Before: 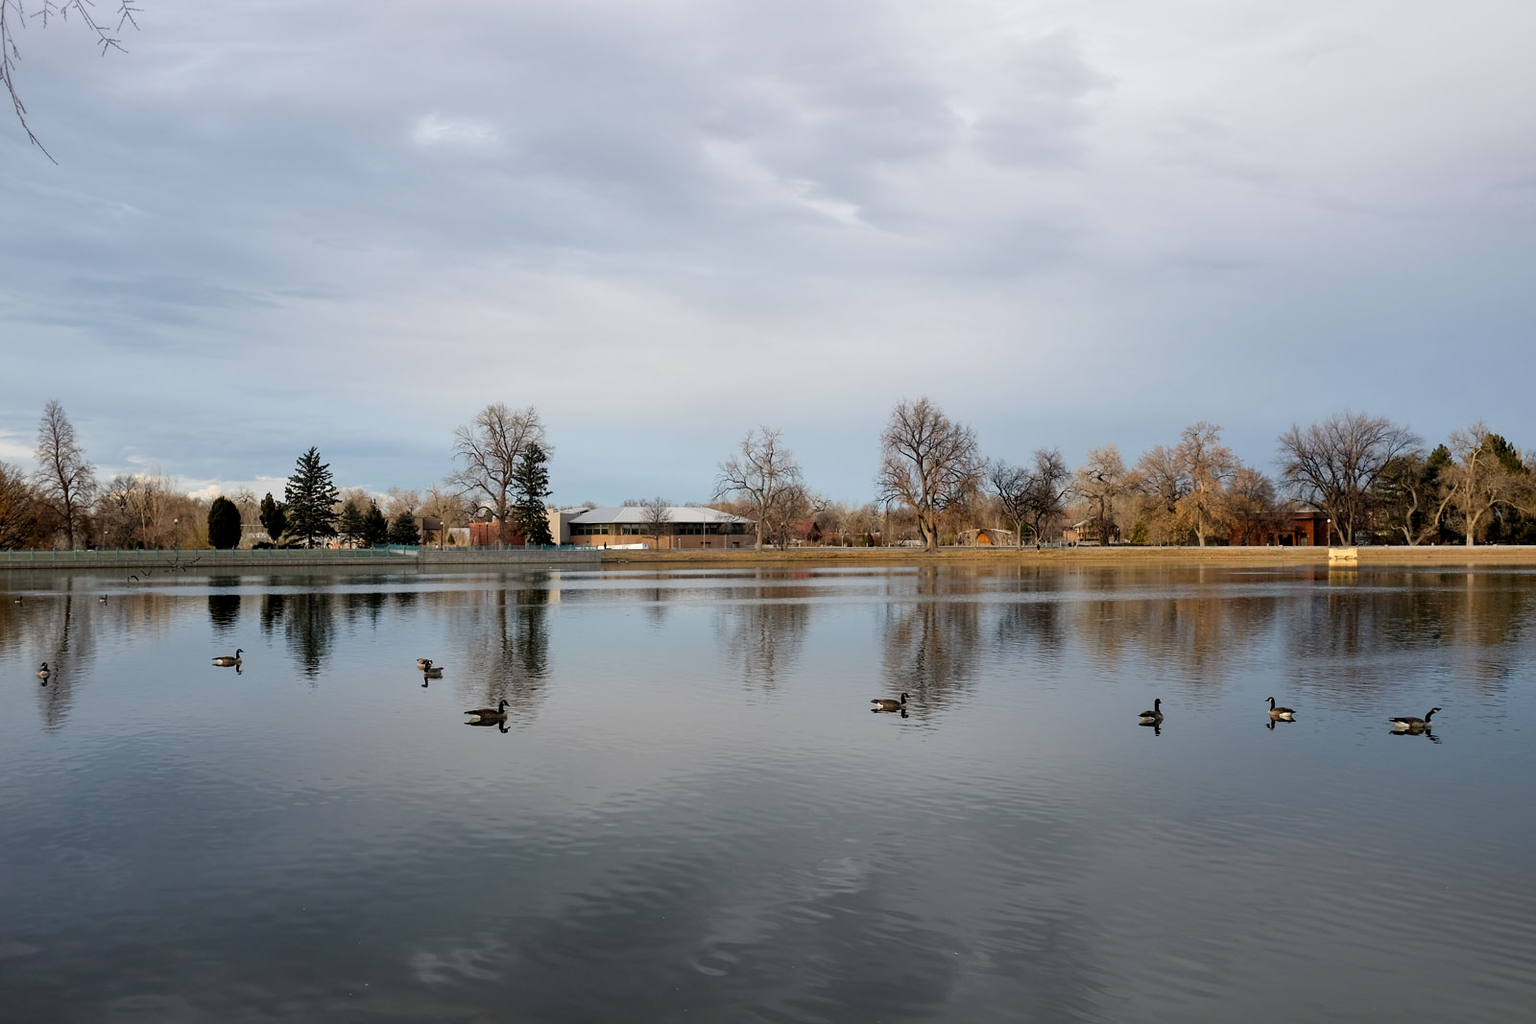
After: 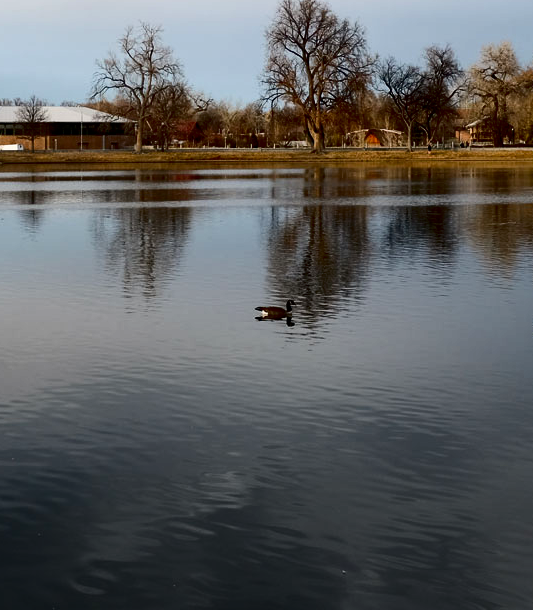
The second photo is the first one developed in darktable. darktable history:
exposure: black level correction 0.009, exposure 0.016 EV, compensate highlight preservation false
contrast brightness saturation: contrast 0.24, brightness -0.238, saturation 0.145
crop: left 40.767%, top 39.636%, right 25.887%, bottom 3.151%
